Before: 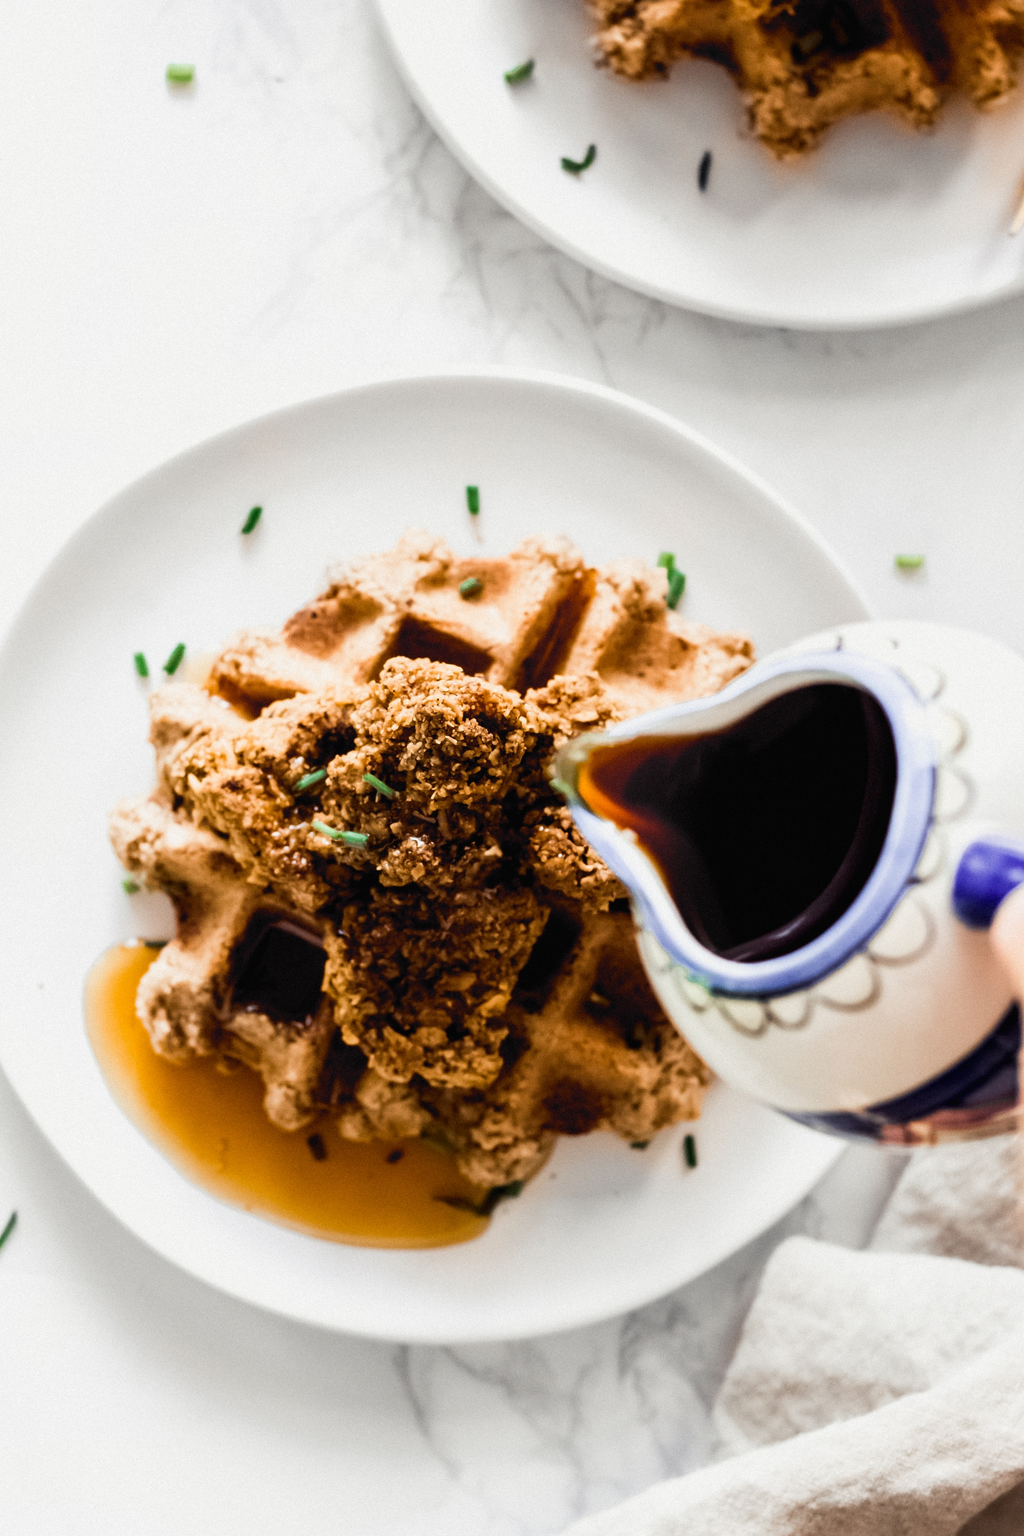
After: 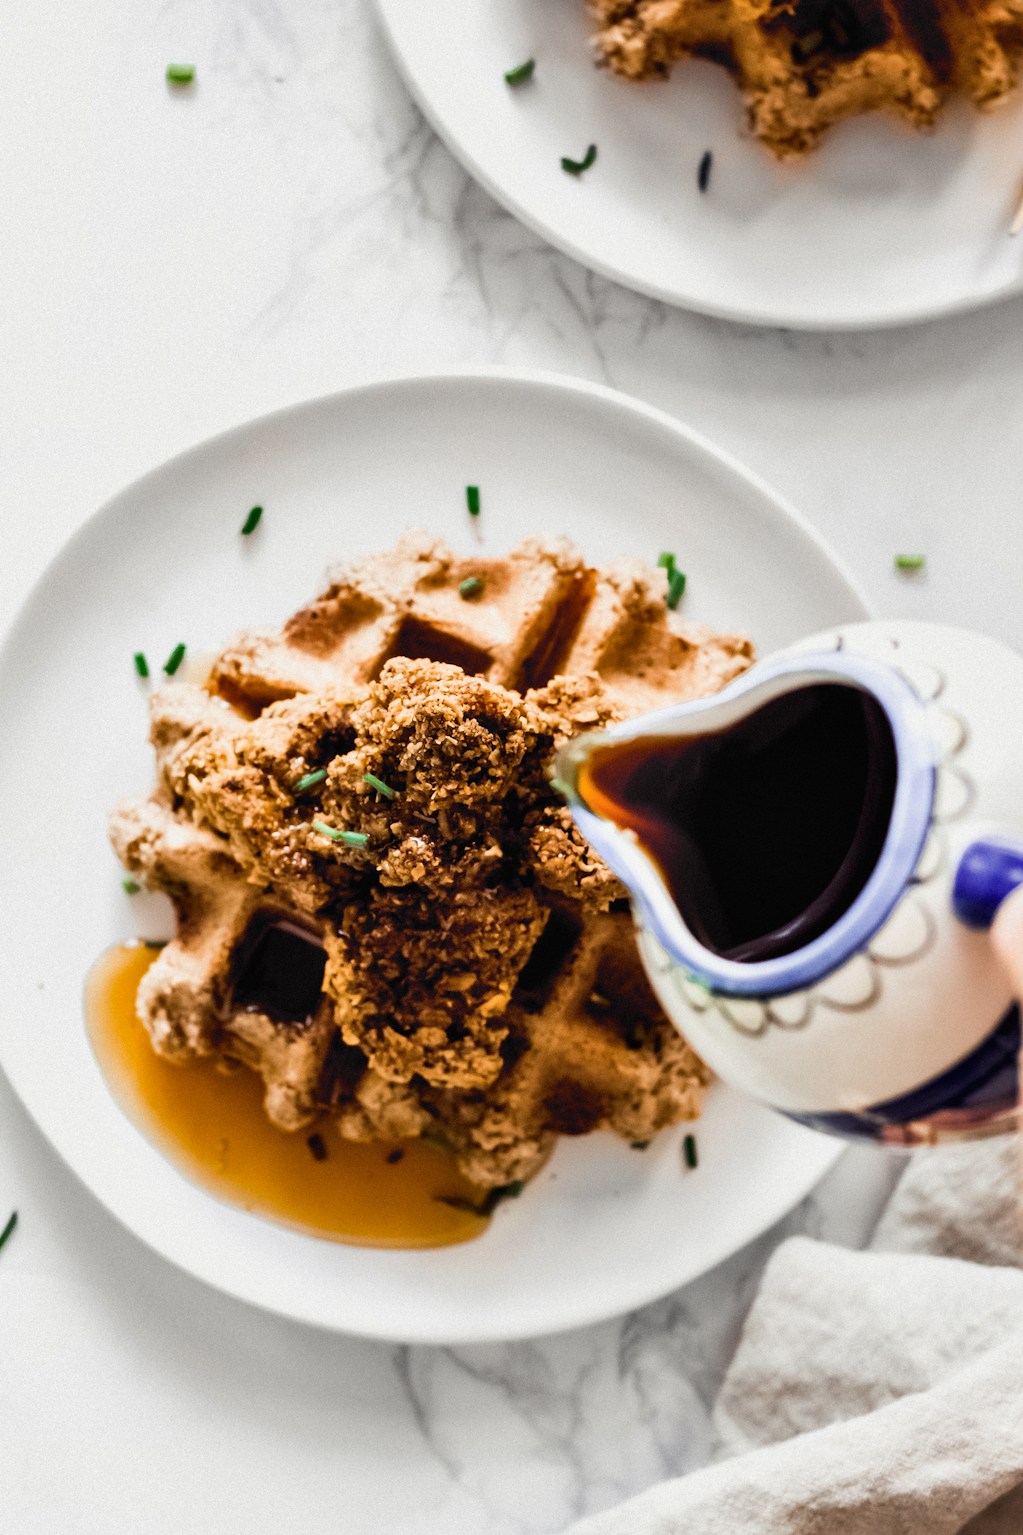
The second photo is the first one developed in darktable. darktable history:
shadows and highlights: shadows 48.08, highlights -42.07, soften with gaussian
